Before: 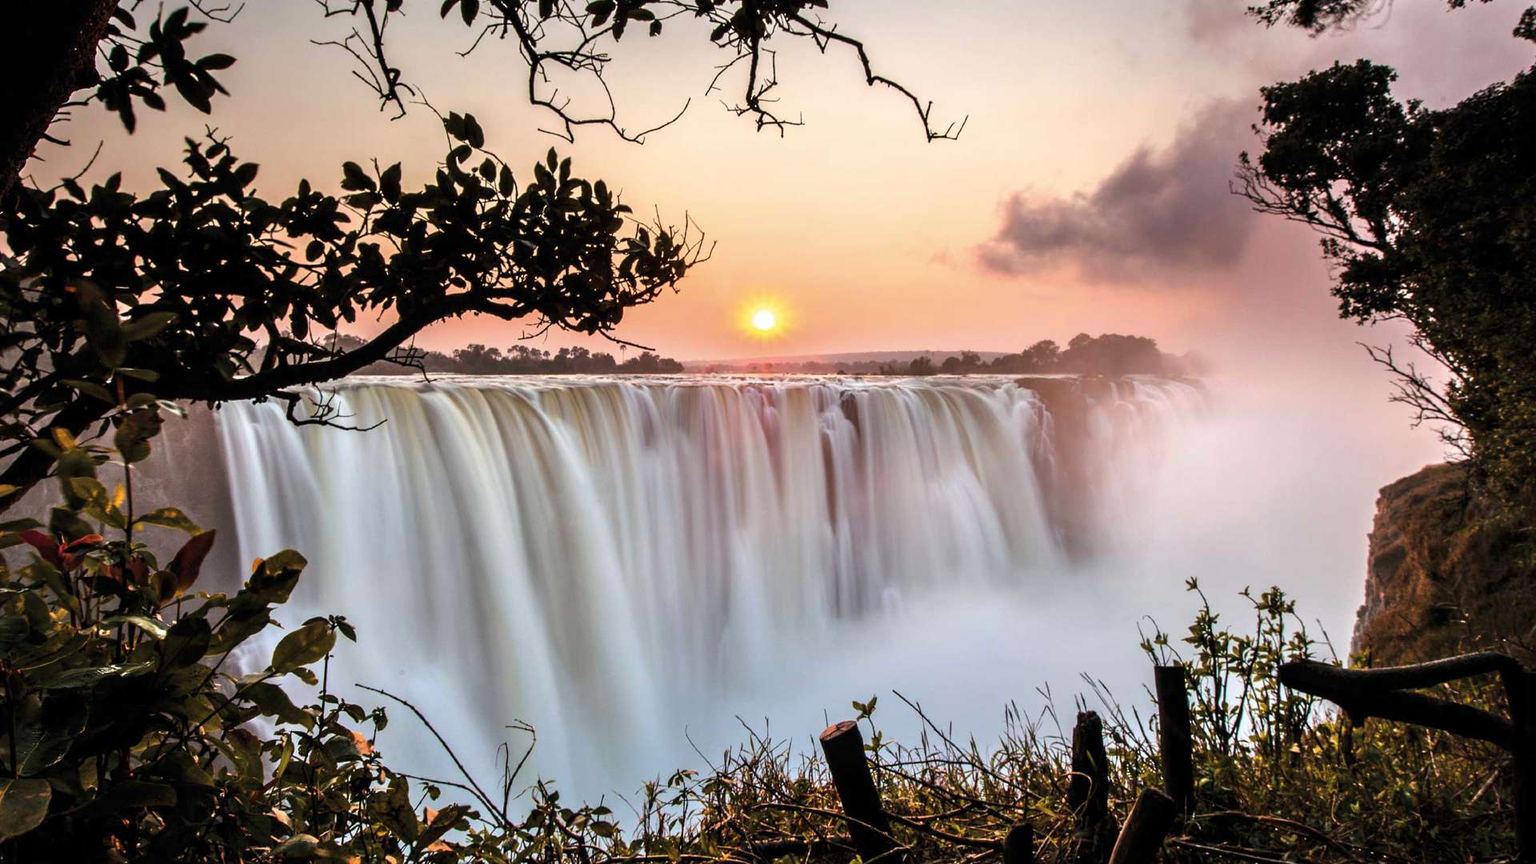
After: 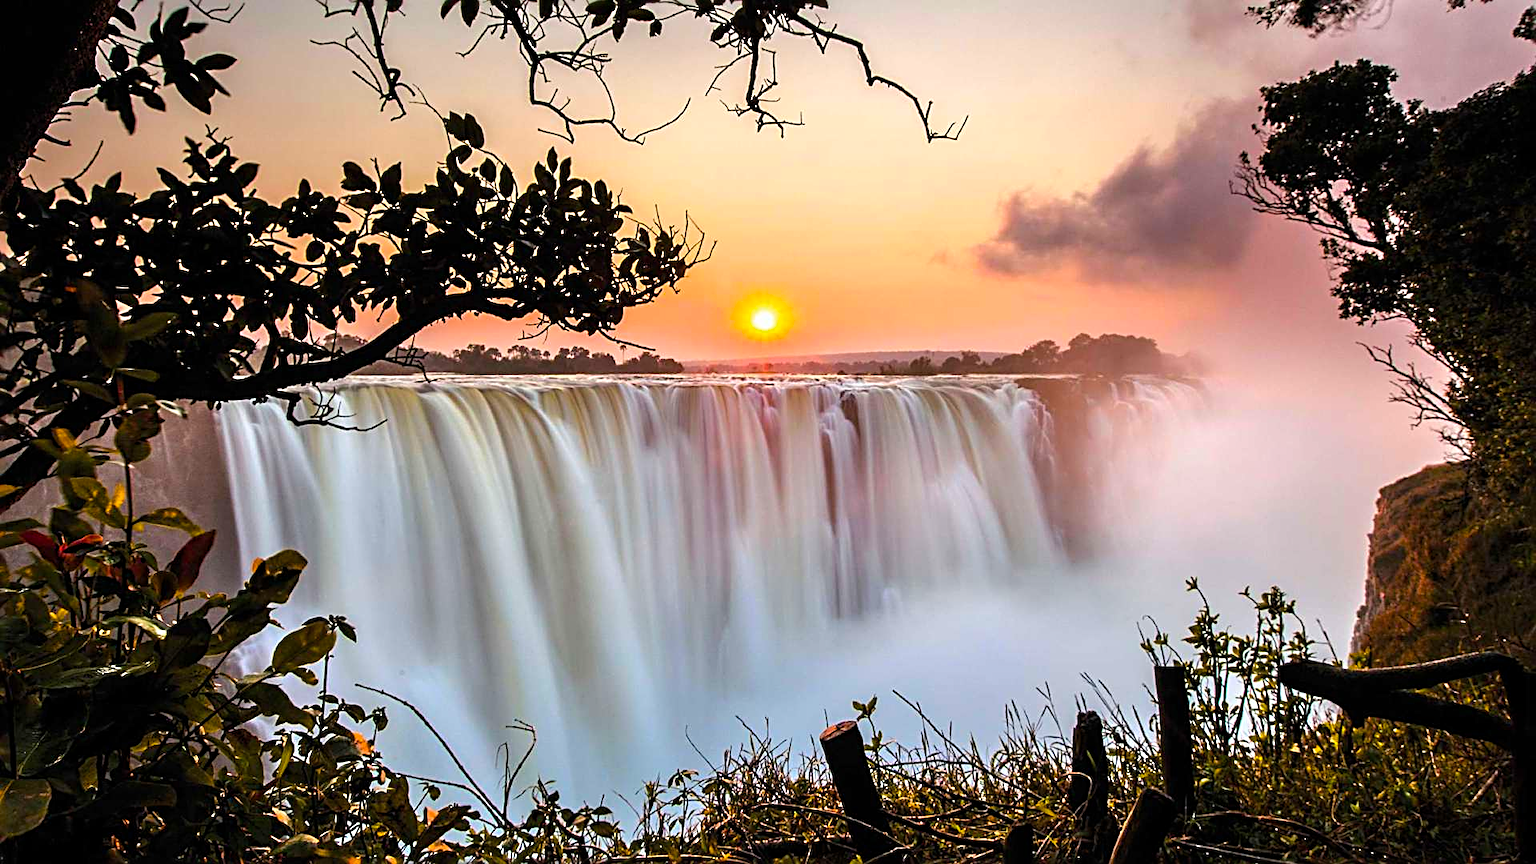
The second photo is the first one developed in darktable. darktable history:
sharpen: radius 2.676, amount 0.669
color balance rgb: linear chroma grading › global chroma 15%, perceptual saturation grading › global saturation 30%
